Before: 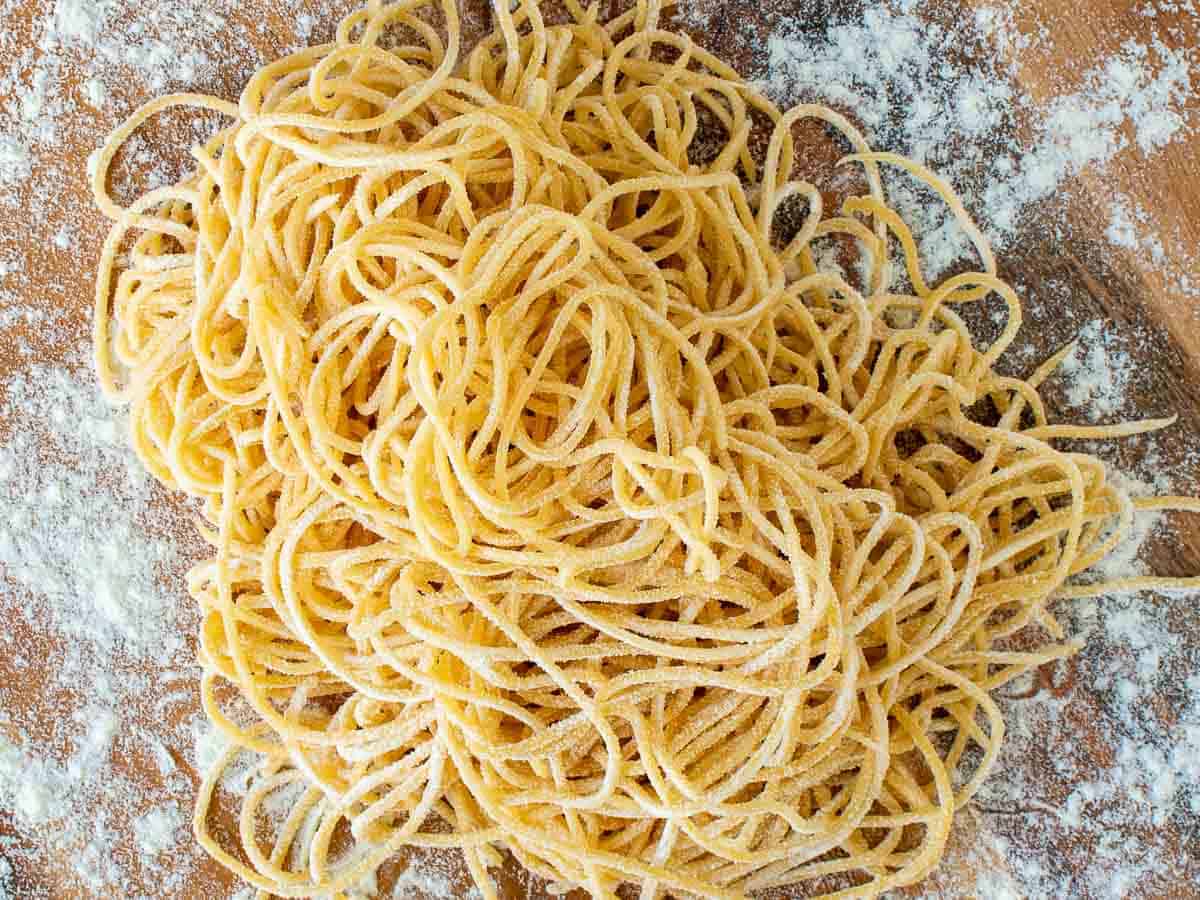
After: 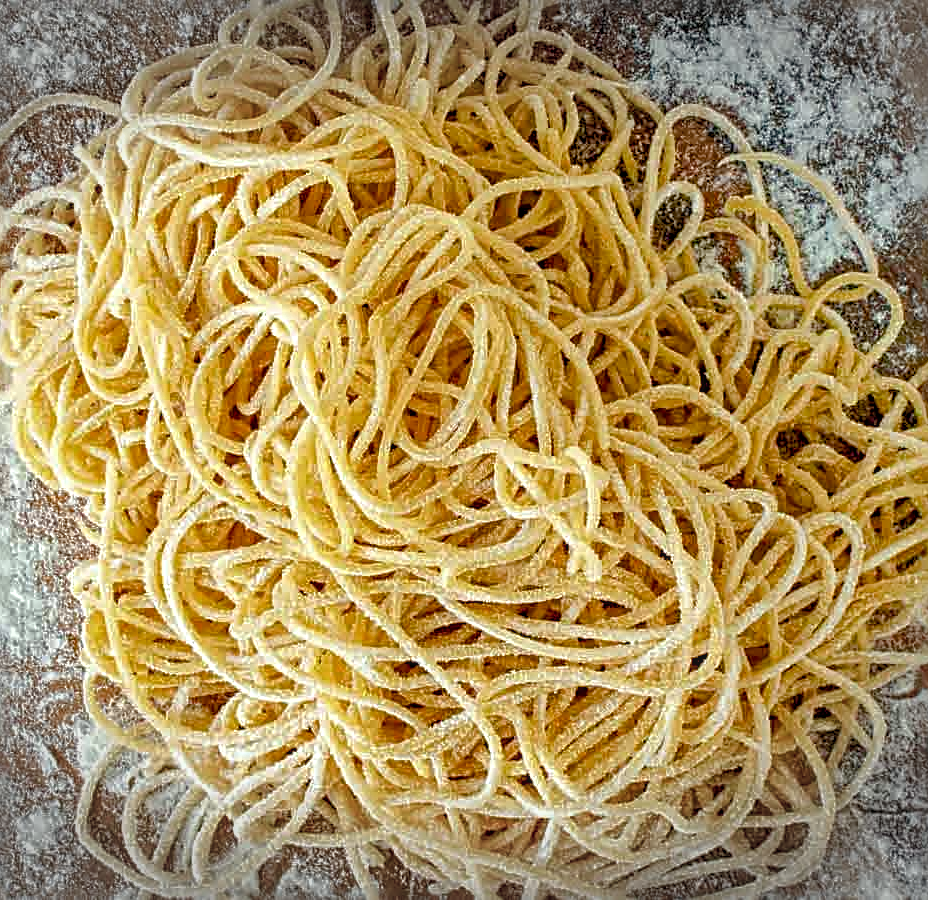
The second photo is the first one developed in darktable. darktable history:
sharpen: radius 4
local contrast: on, module defaults
shadows and highlights: on, module defaults
tone equalizer: edges refinement/feathering 500, mask exposure compensation -1.57 EV, preserve details no
crop: left 9.883%, right 12.707%
color correction: highlights a* -2.62, highlights b* 2.33
color balance rgb: linear chroma grading › global chroma 14.623%, perceptual saturation grading › global saturation 20%, perceptual saturation grading › highlights -49.531%, perceptual saturation grading › shadows 24.671%
vignetting: fall-off start 99.59%, saturation -0.655, width/height ratio 1.309, unbound false
